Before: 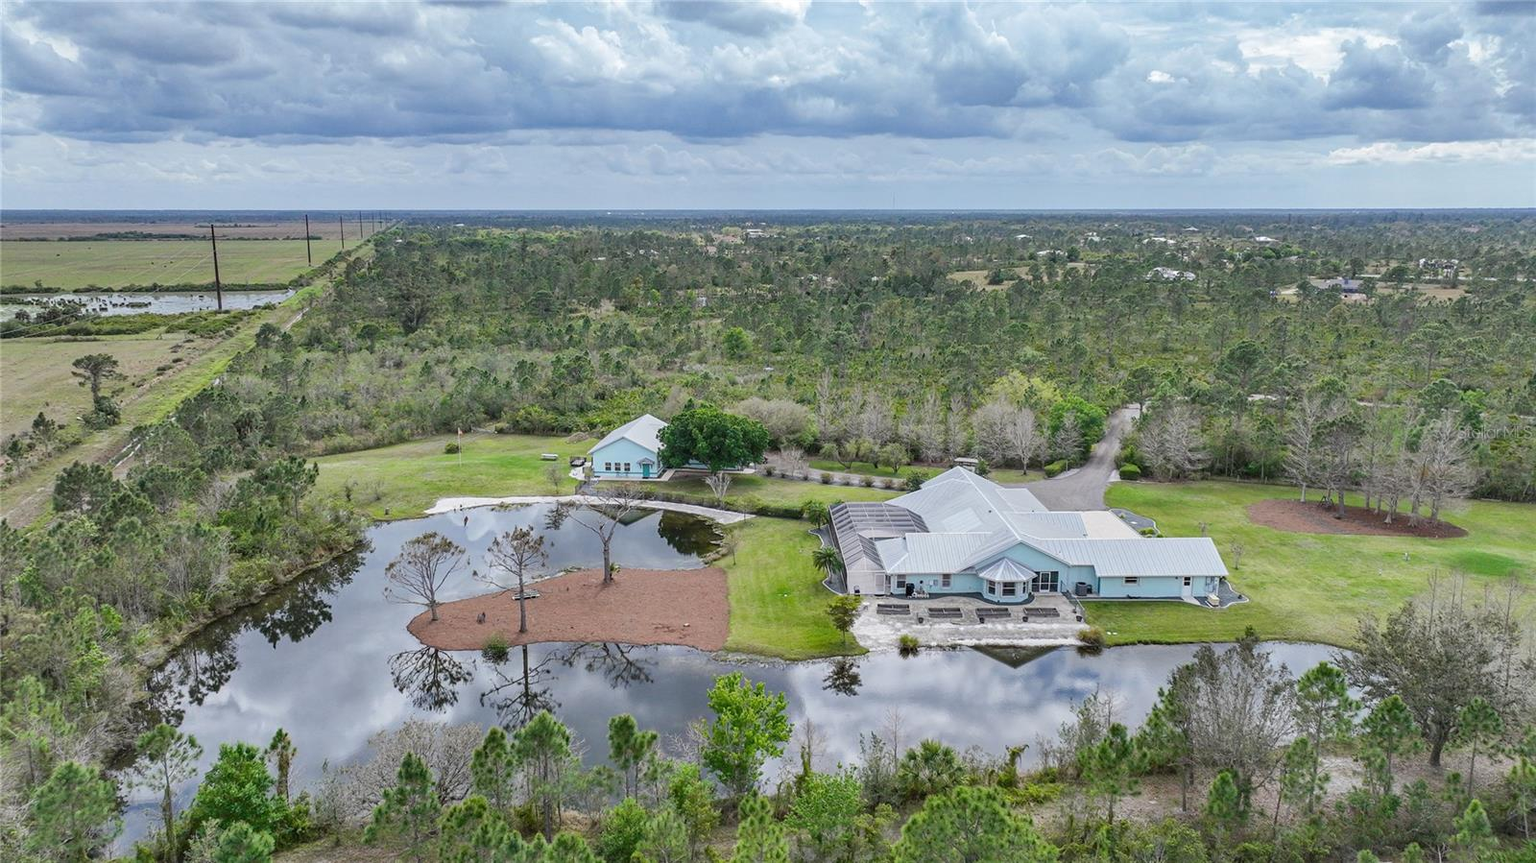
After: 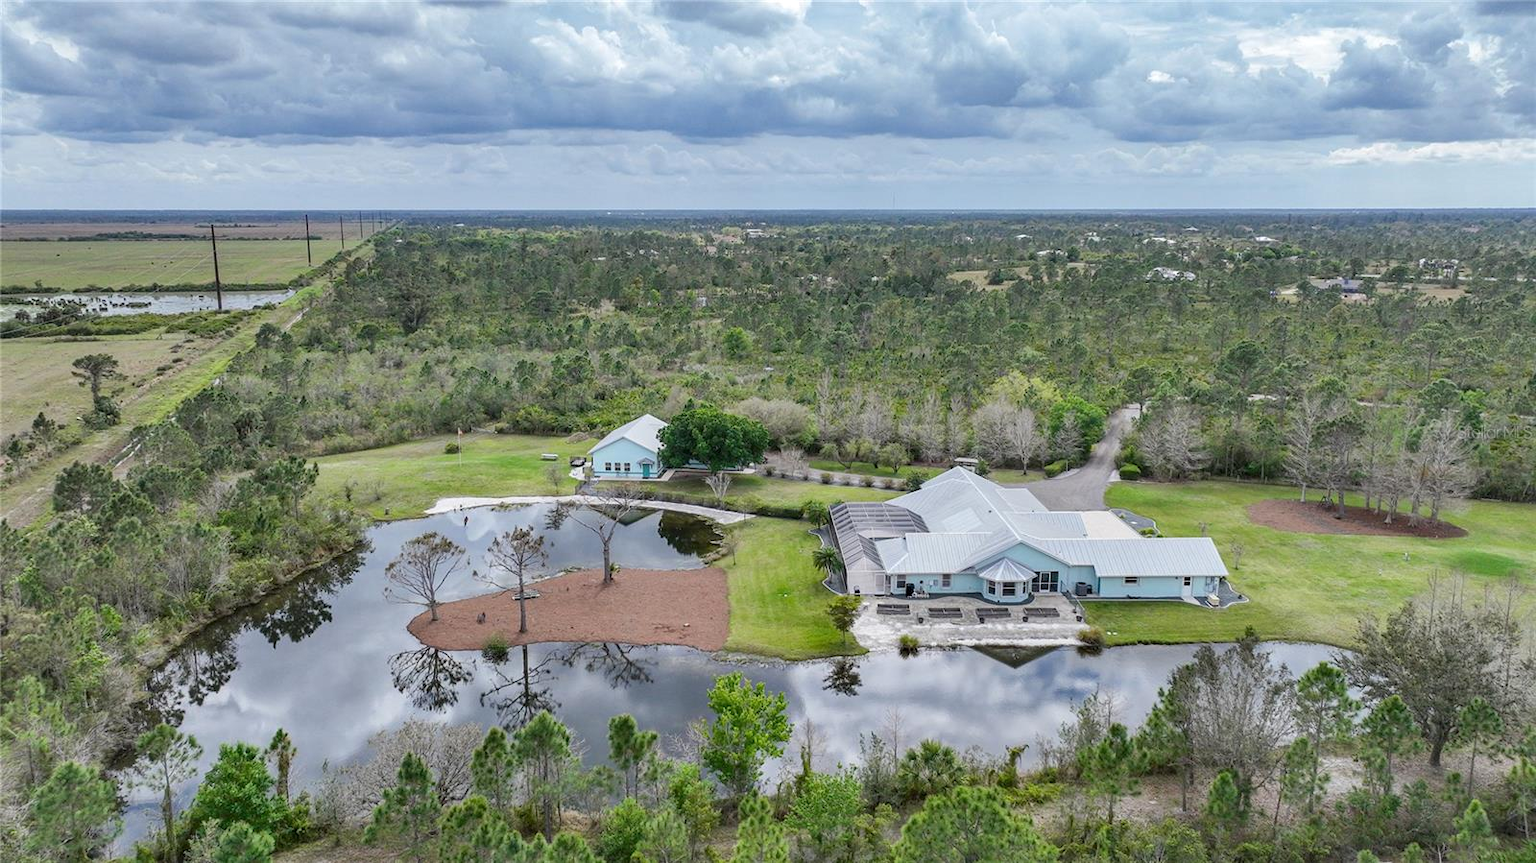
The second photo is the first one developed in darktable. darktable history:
contrast equalizer: octaves 7, y [[0.514, 0.573, 0.581, 0.508, 0.5, 0.5], [0.5 ×6], [0.5 ×6], [0 ×6], [0 ×6]], mix 0.297
